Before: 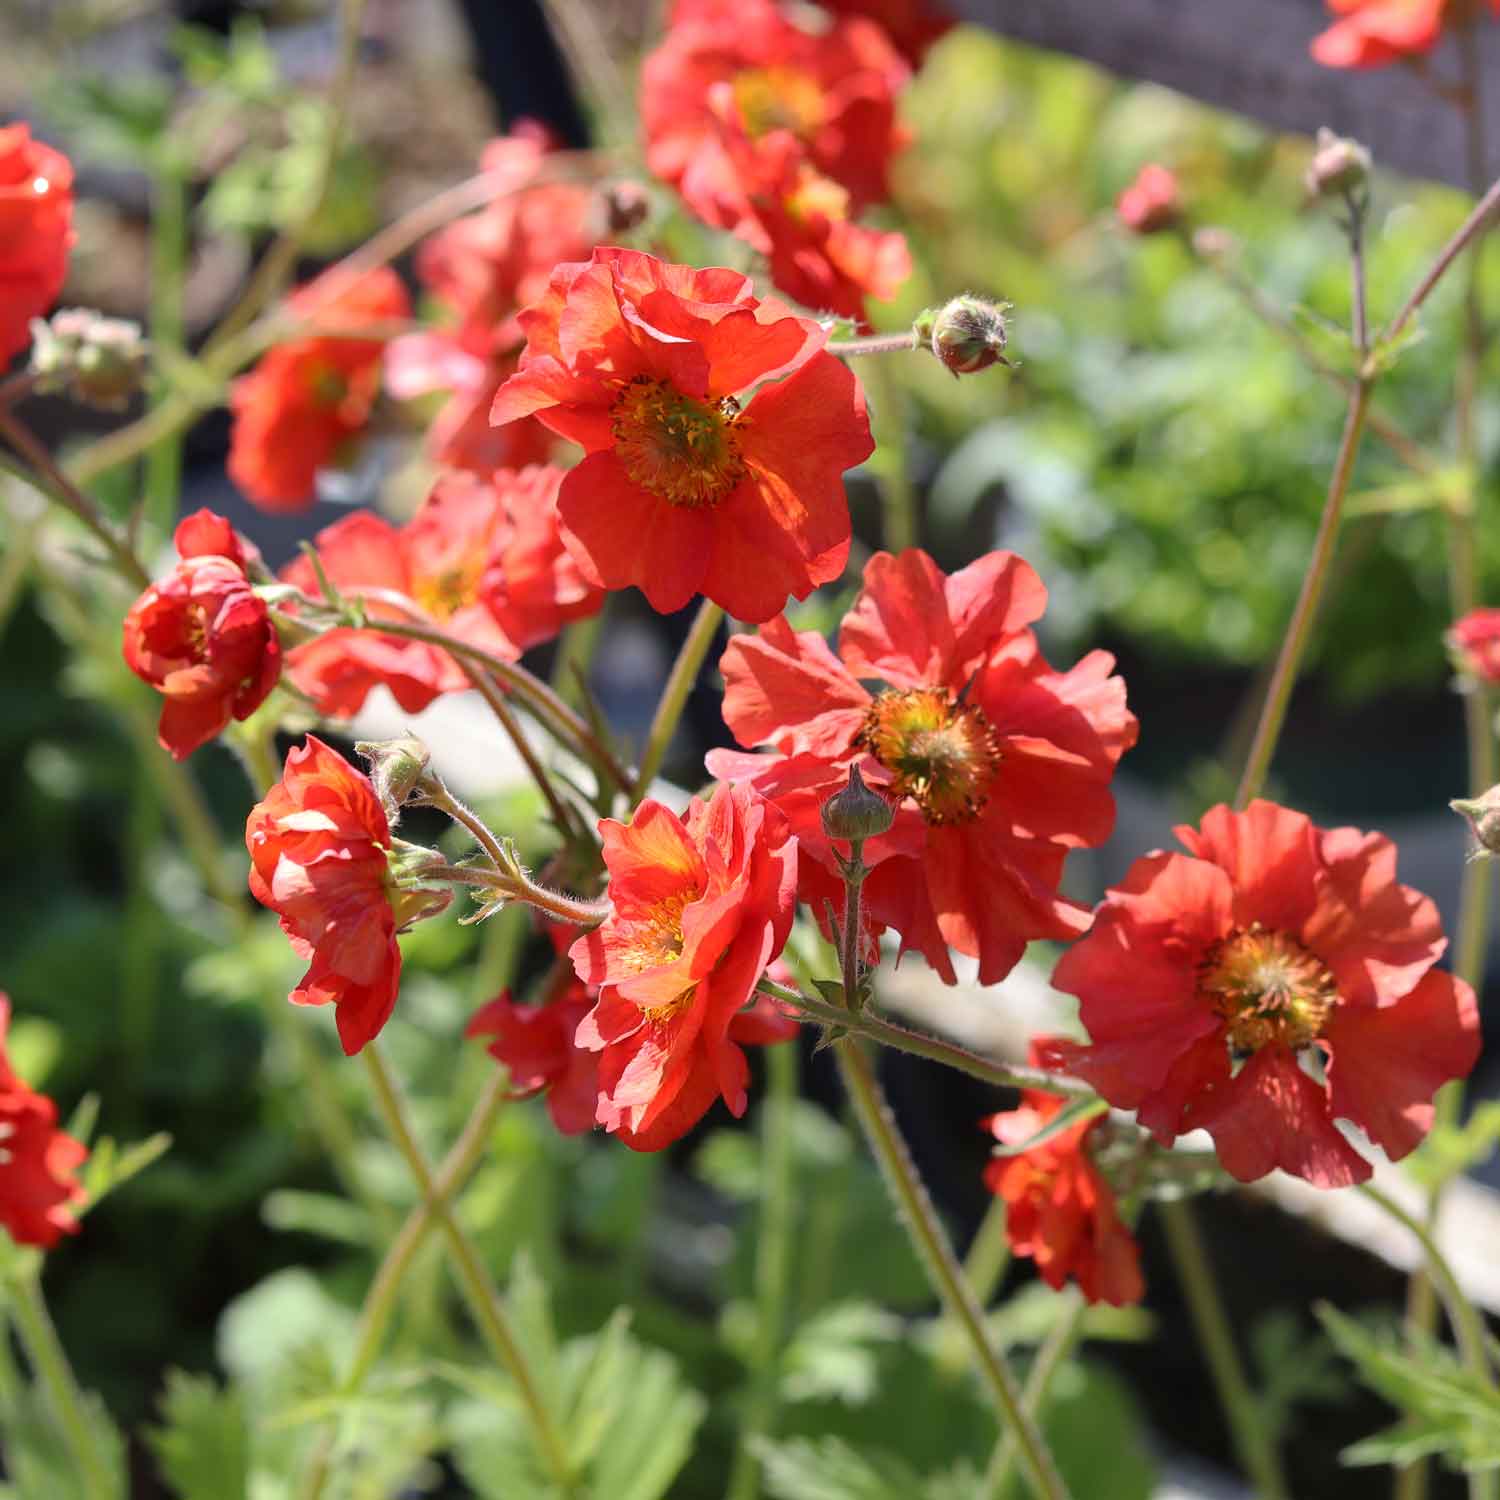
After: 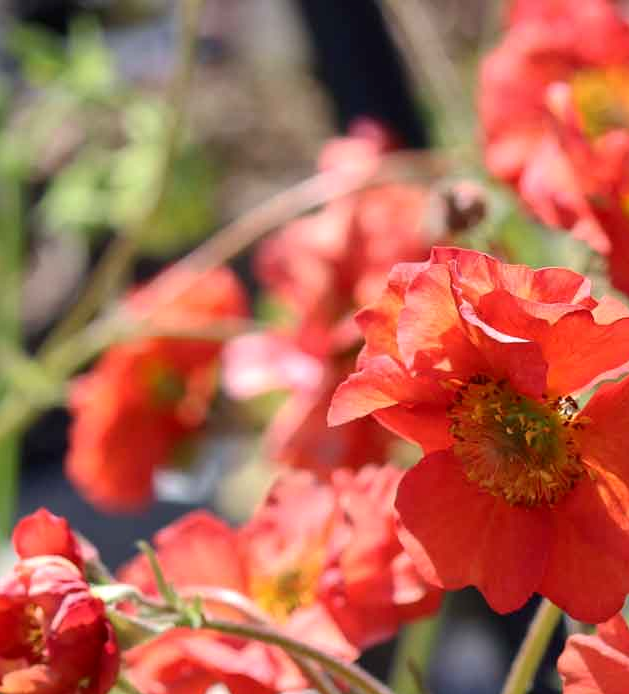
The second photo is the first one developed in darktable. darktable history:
local contrast: mode bilateral grid, contrast 20, coarseness 50, detail 120%, midtone range 0.2
crop and rotate: left 10.817%, top 0.062%, right 47.194%, bottom 53.626%
